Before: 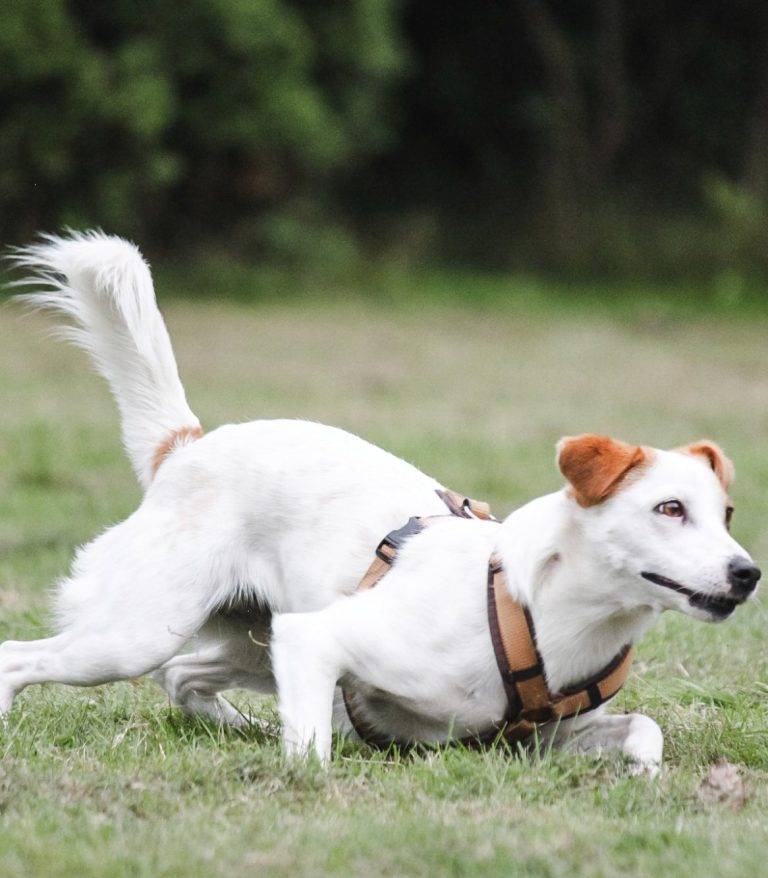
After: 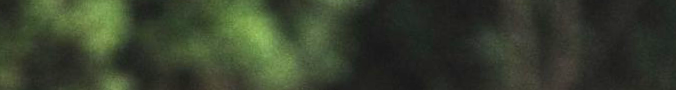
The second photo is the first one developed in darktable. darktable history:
exposure: black level correction 0, exposure 1.6 EV, compensate exposure bias true, compensate highlight preservation false
crop and rotate: left 9.644%, top 9.491%, right 6.021%, bottom 80.509%
rotate and perspective: rotation 2.27°, automatic cropping off
contrast brightness saturation: contrast 0.03, brightness -0.04
